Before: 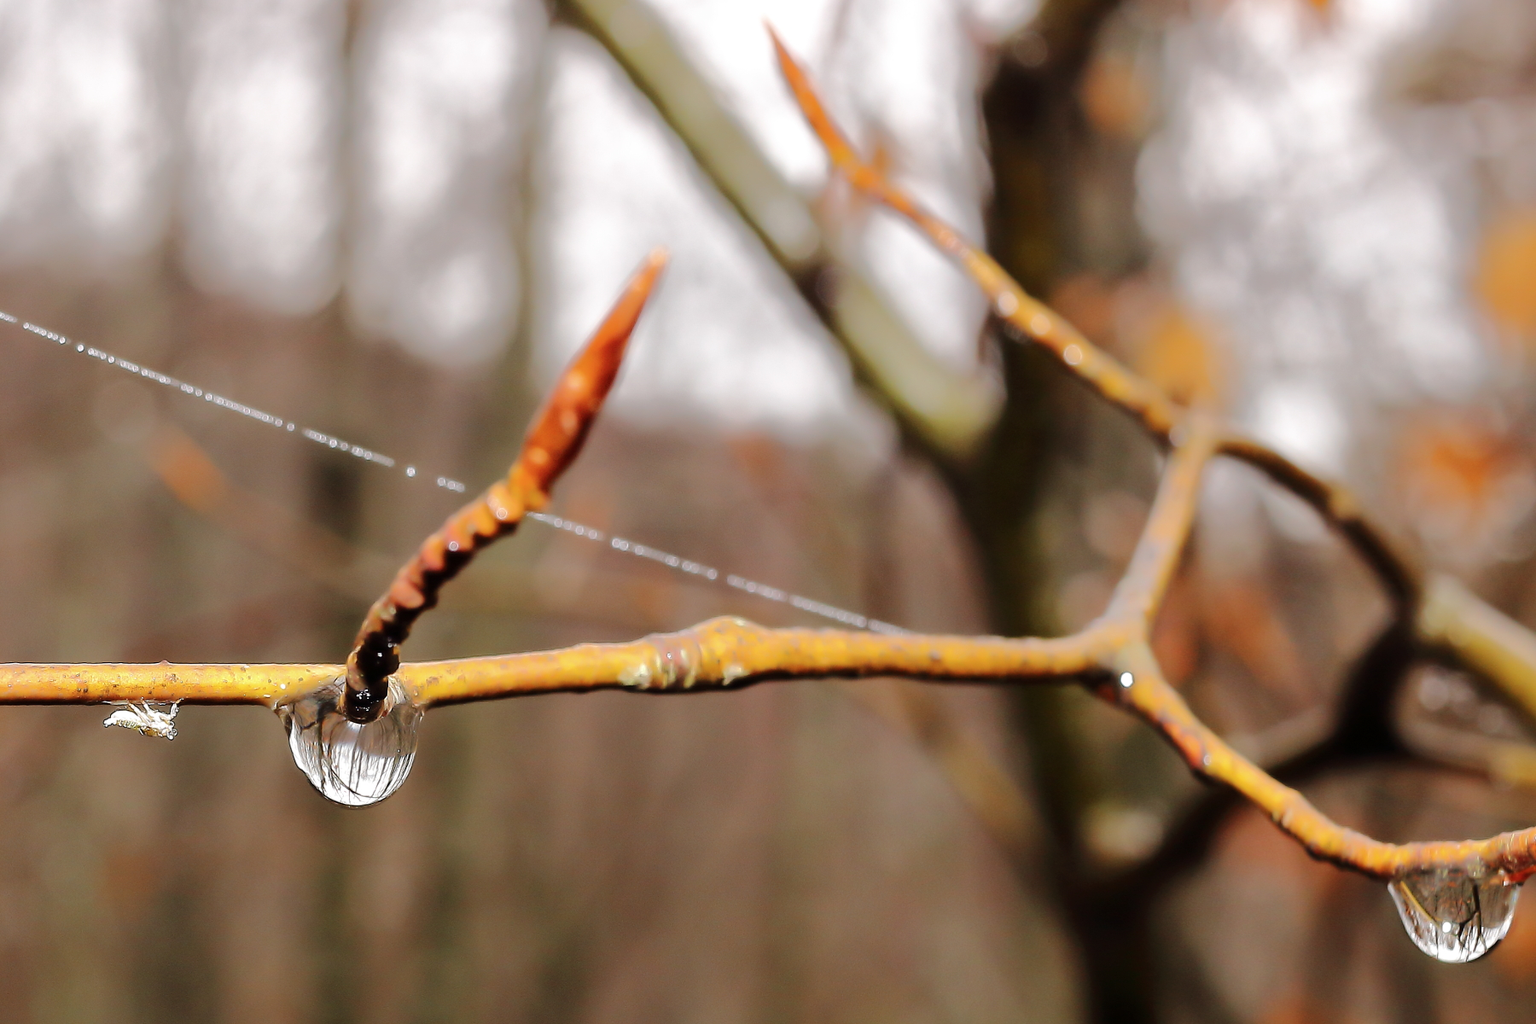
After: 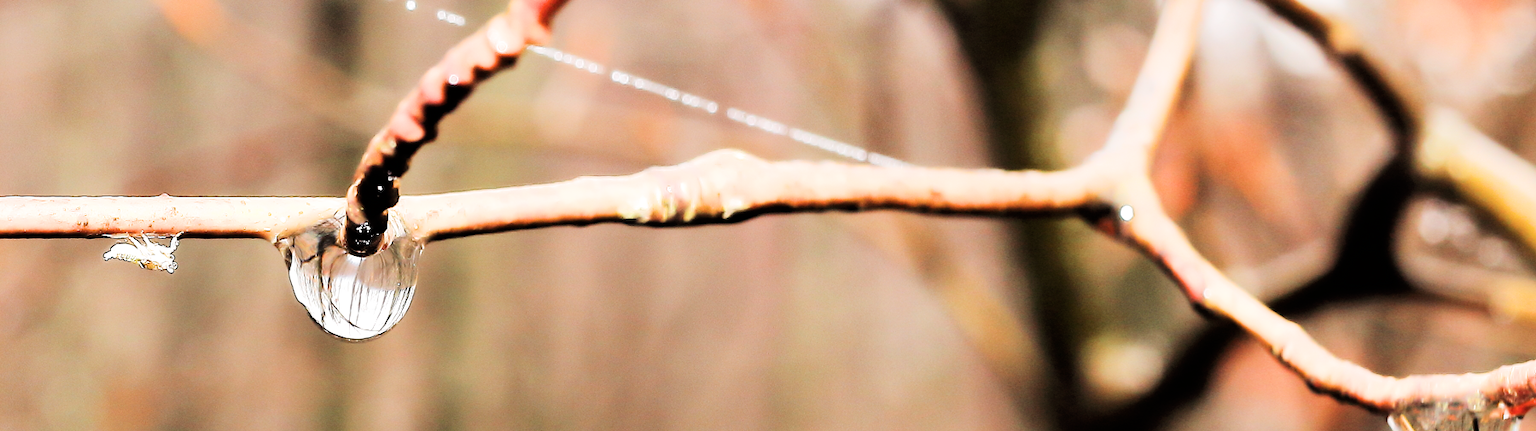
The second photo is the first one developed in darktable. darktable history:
filmic rgb: black relative exposure -5.04 EV, white relative exposure 3.54 EV, hardness 3.18, contrast 1.19, highlights saturation mix -49.96%
crop: top 45.648%, bottom 12.115%
exposure: black level correction 0, exposure 1.465 EV, compensate exposure bias true, compensate highlight preservation false
